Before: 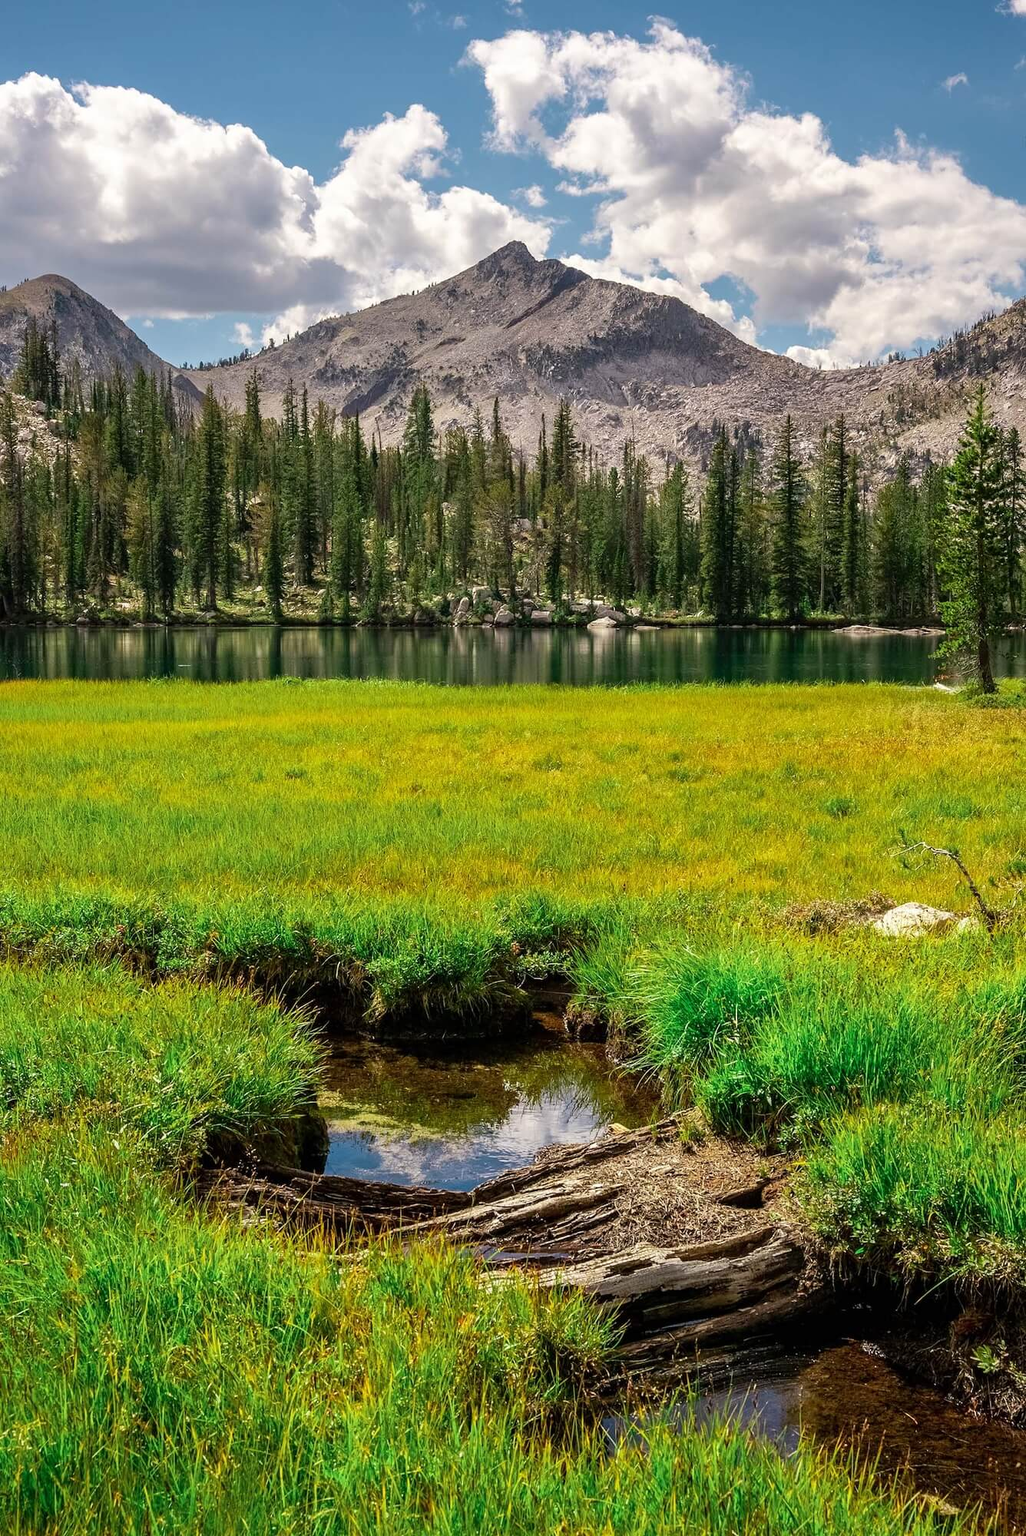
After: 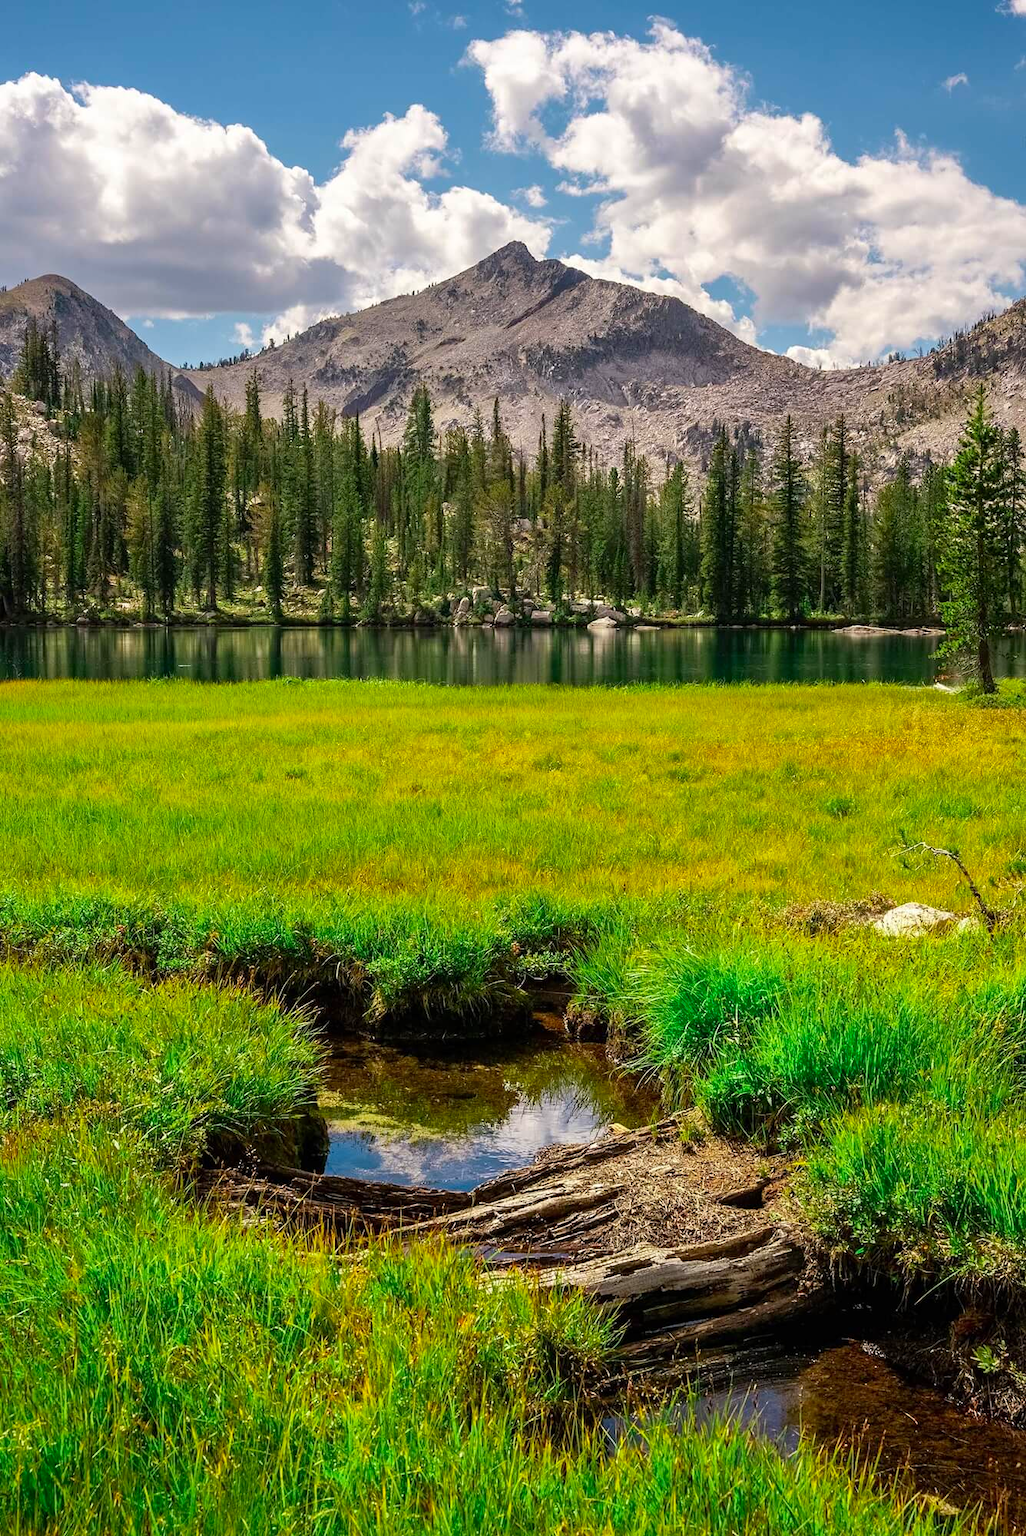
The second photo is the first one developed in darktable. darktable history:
color contrast: green-magenta contrast 1.2, blue-yellow contrast 1.2
